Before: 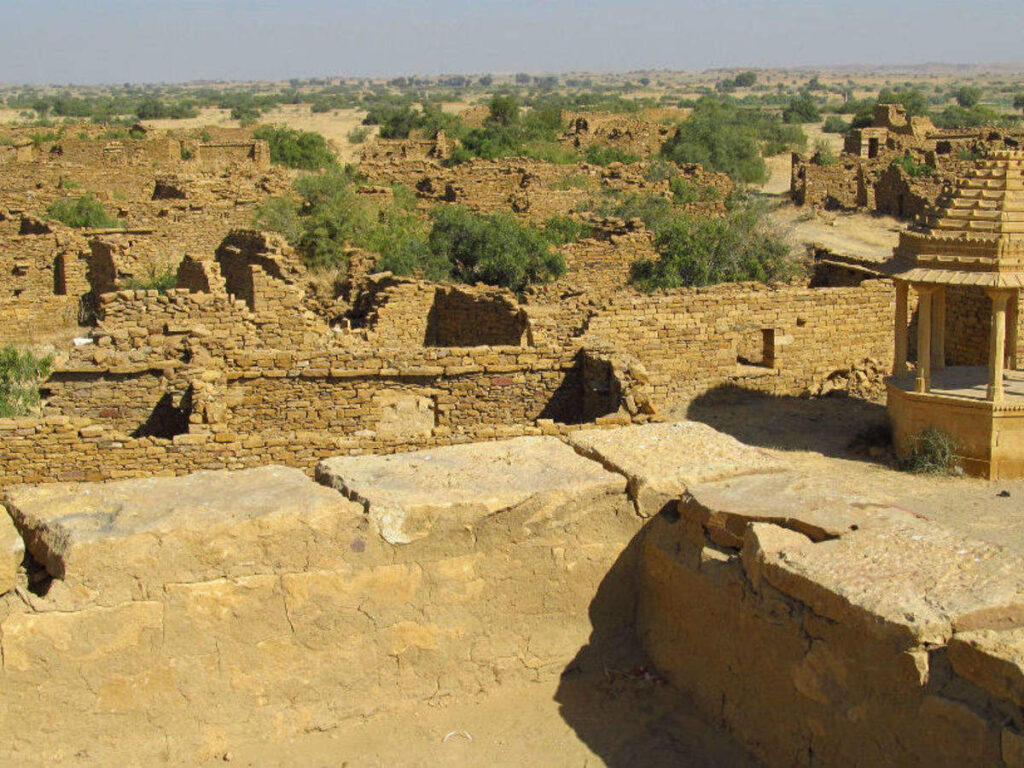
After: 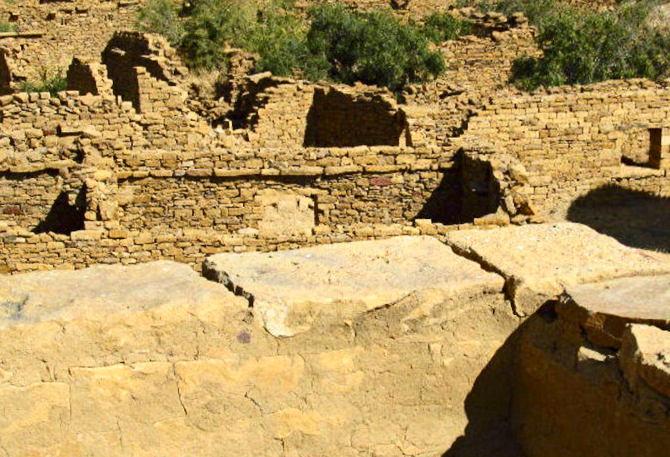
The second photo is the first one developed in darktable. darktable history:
haze removal: adaptive false
contrast brightness saturation: contrast 0.28
crop: left 6.488%, top 27.668%, right 24.183%, bottom 8.656%
rotate and perspective: rotation 0.062°, lens shift (vertical) 0.115, lens shift (horizontal) -0.133, crop left 0.047, crop right 0.94, crop top 0.061, crop bottom 0.94
